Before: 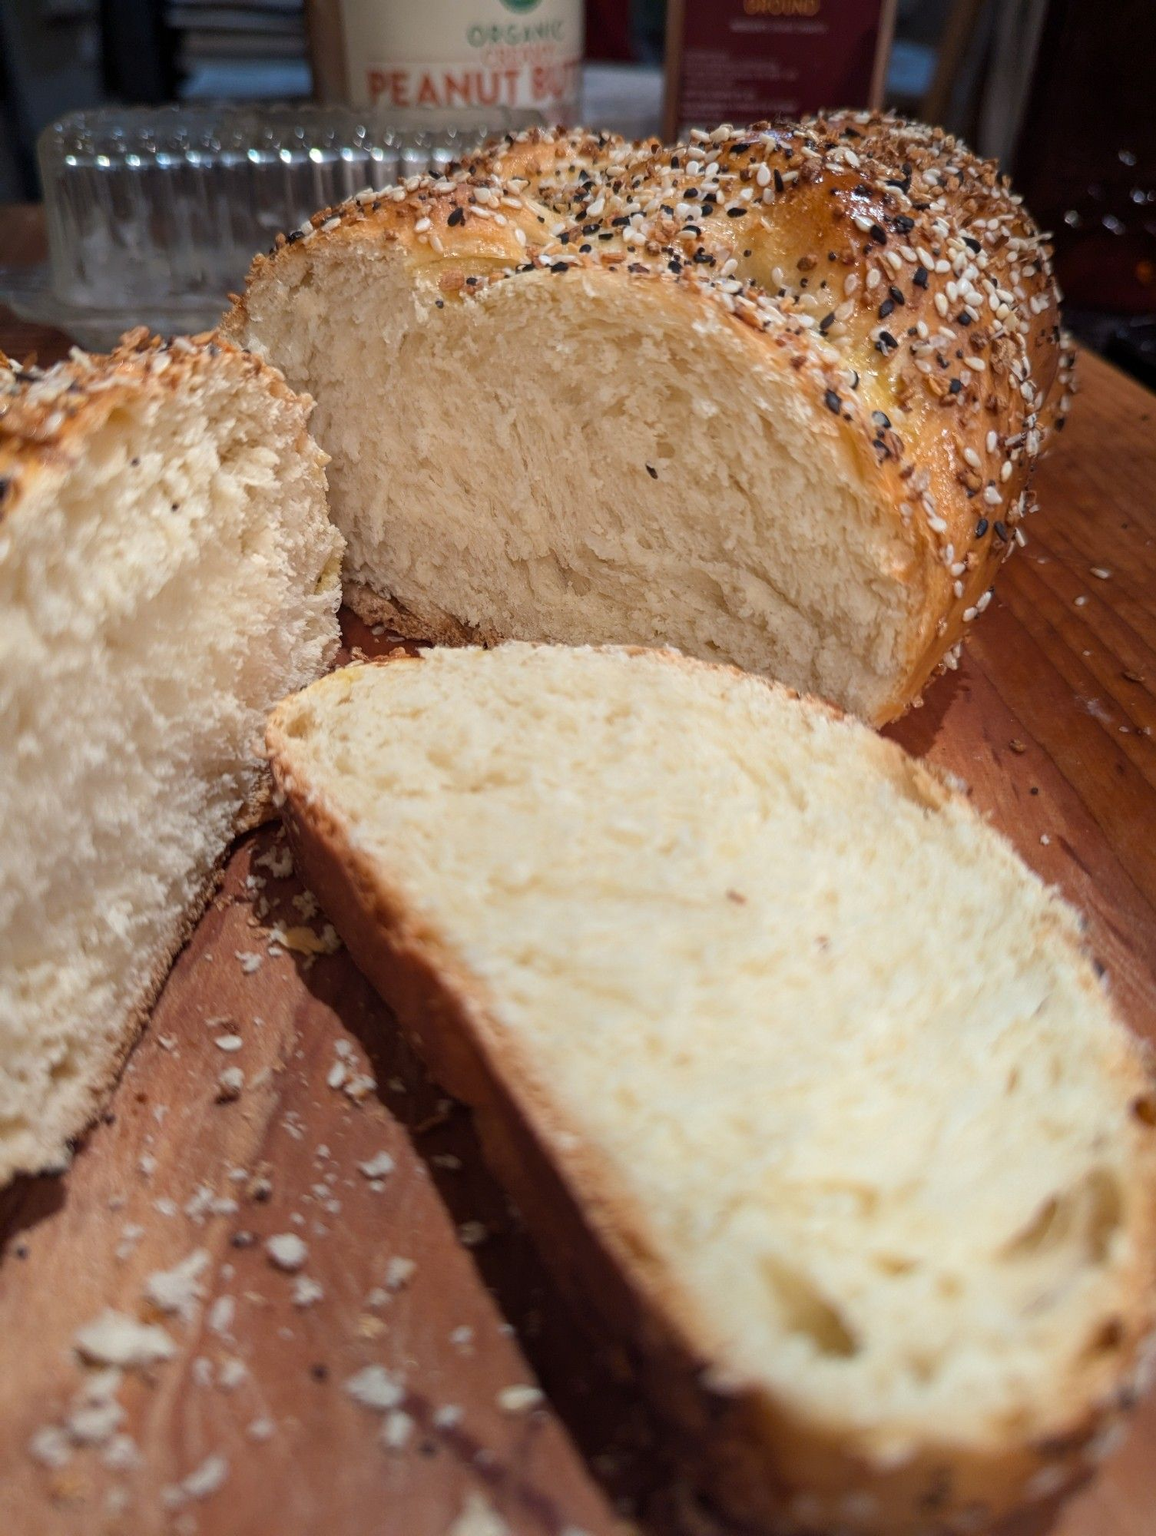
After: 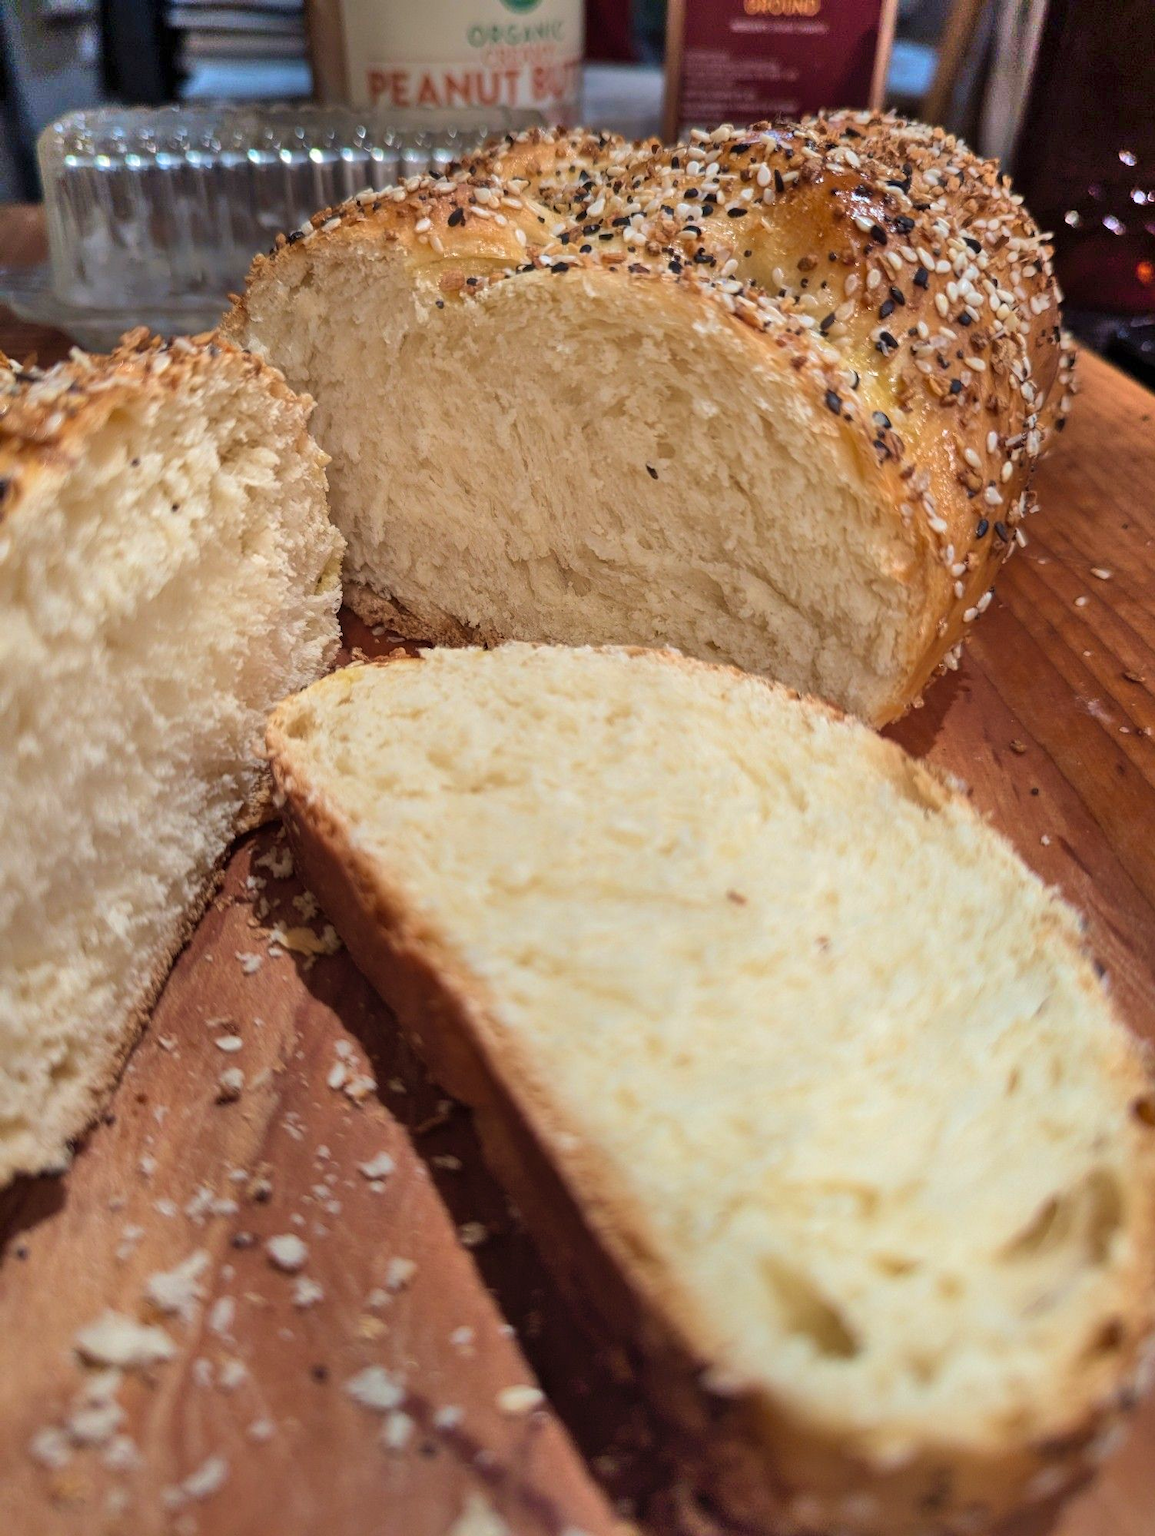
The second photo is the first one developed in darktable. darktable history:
shadows and highlights: shadows 75, highlights -25, soften with gaussian
velvia: on, module defaults
